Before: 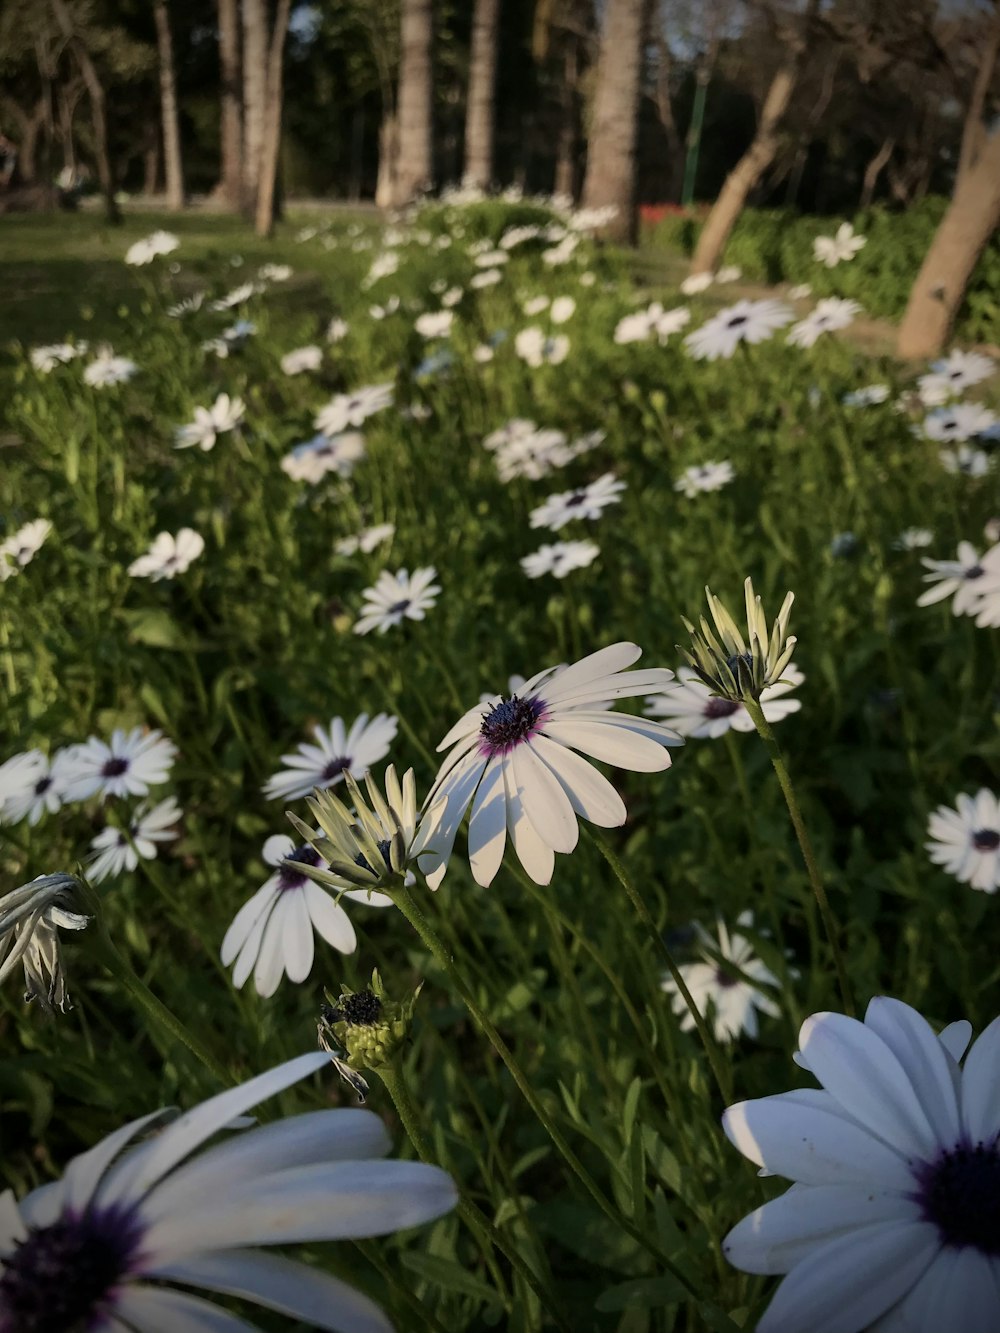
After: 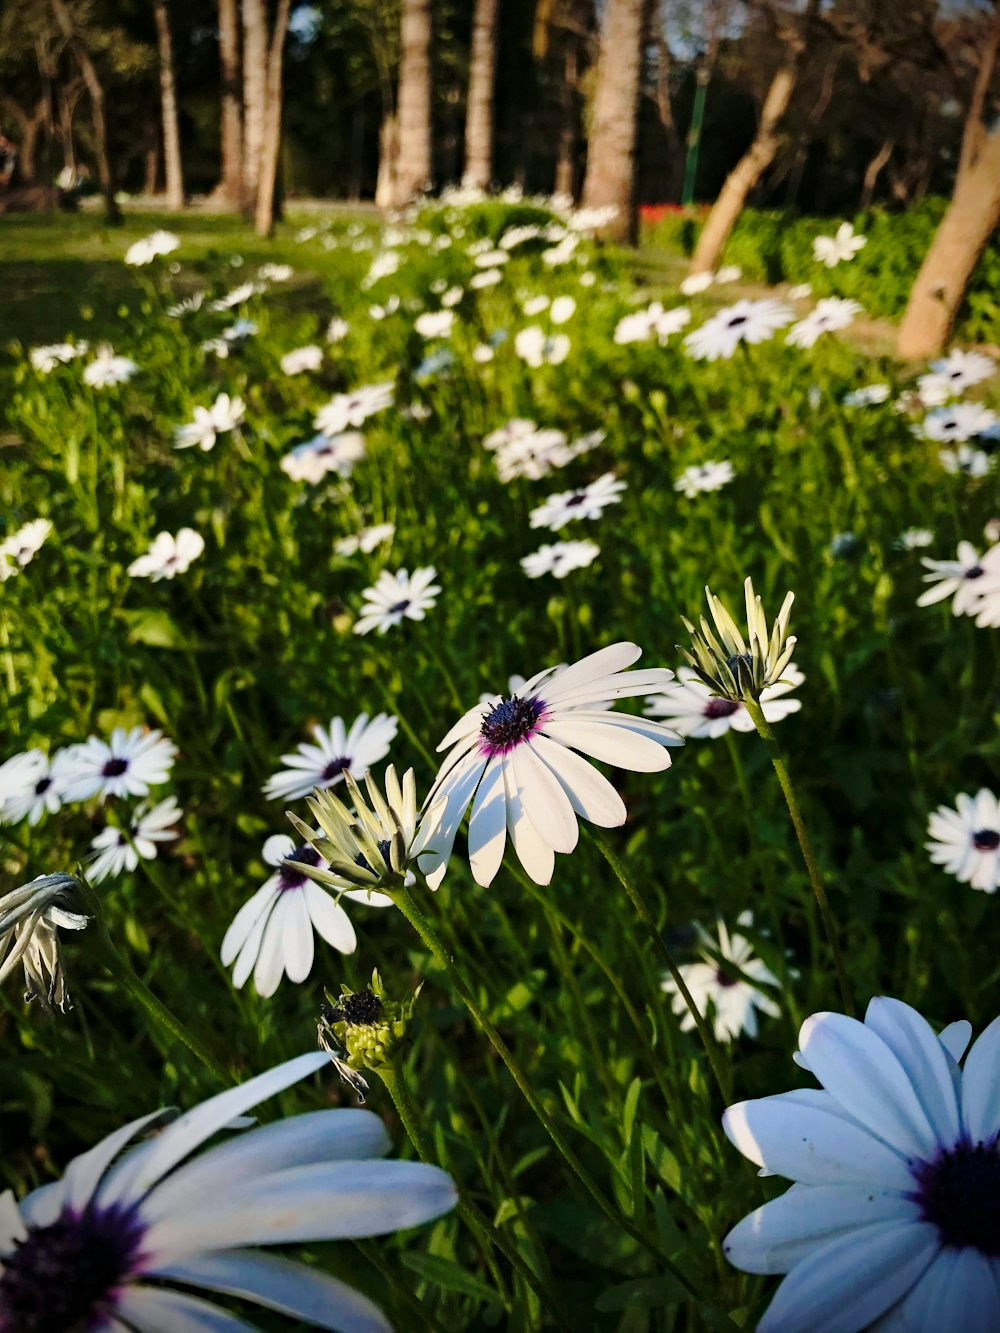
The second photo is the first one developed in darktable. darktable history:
haze removal: adaptive false
base curve: curves: ch0 [(0, 0) (0.028, 0.03) (0.121, 0.232) (0.46, 0.748) (0.859, 0.968) (1, 1)], preserve colors none
